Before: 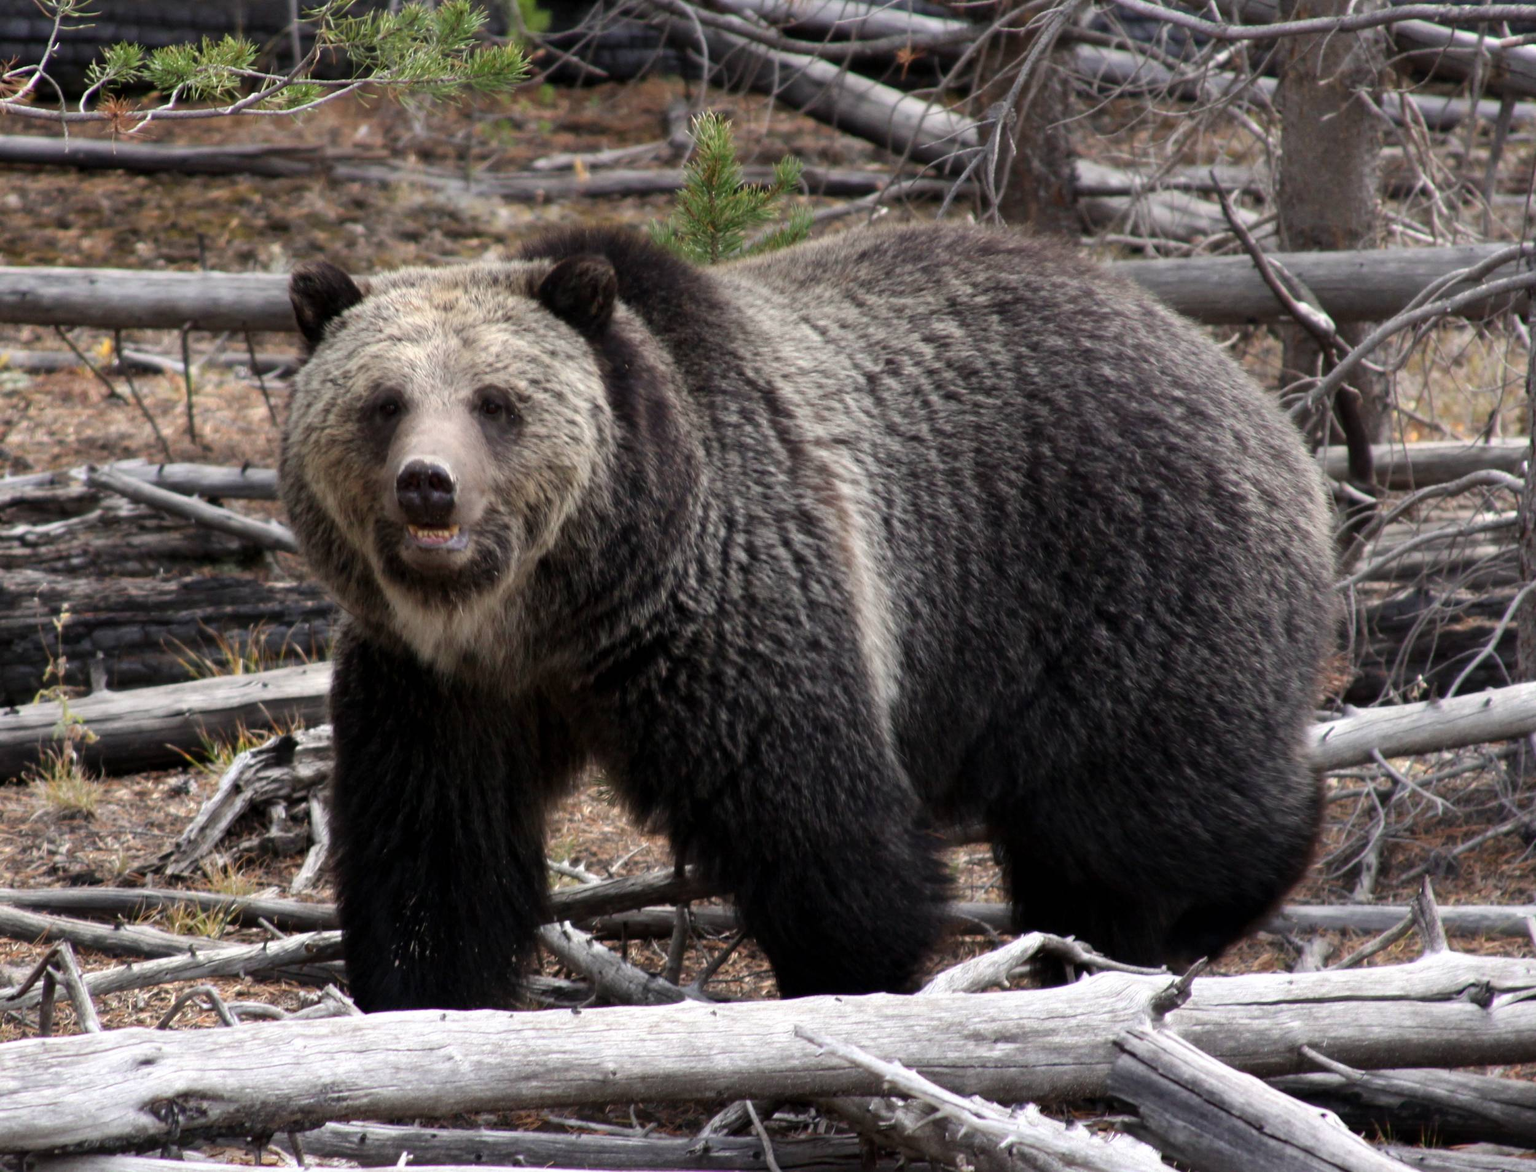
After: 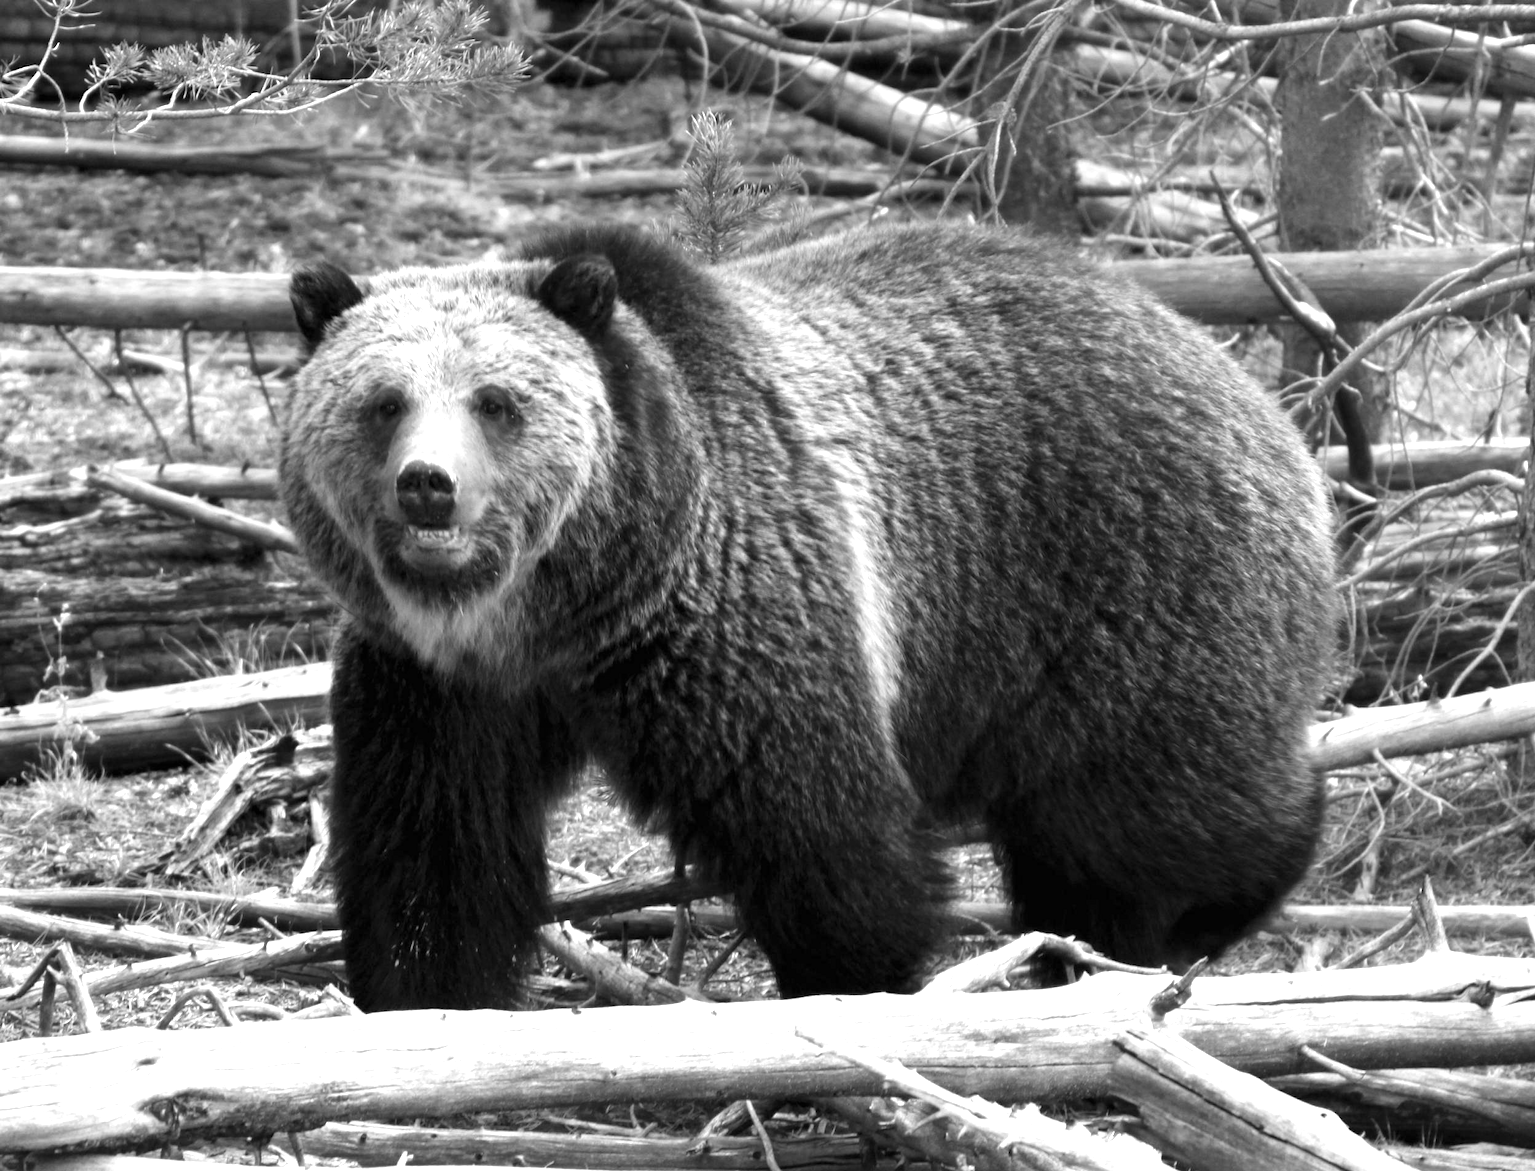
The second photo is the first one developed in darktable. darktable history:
exposure: black level correction 0, exposure 1 EV, compensate highlight preservation false
monochrome: a -6.99, b 35.61, size 1.4
